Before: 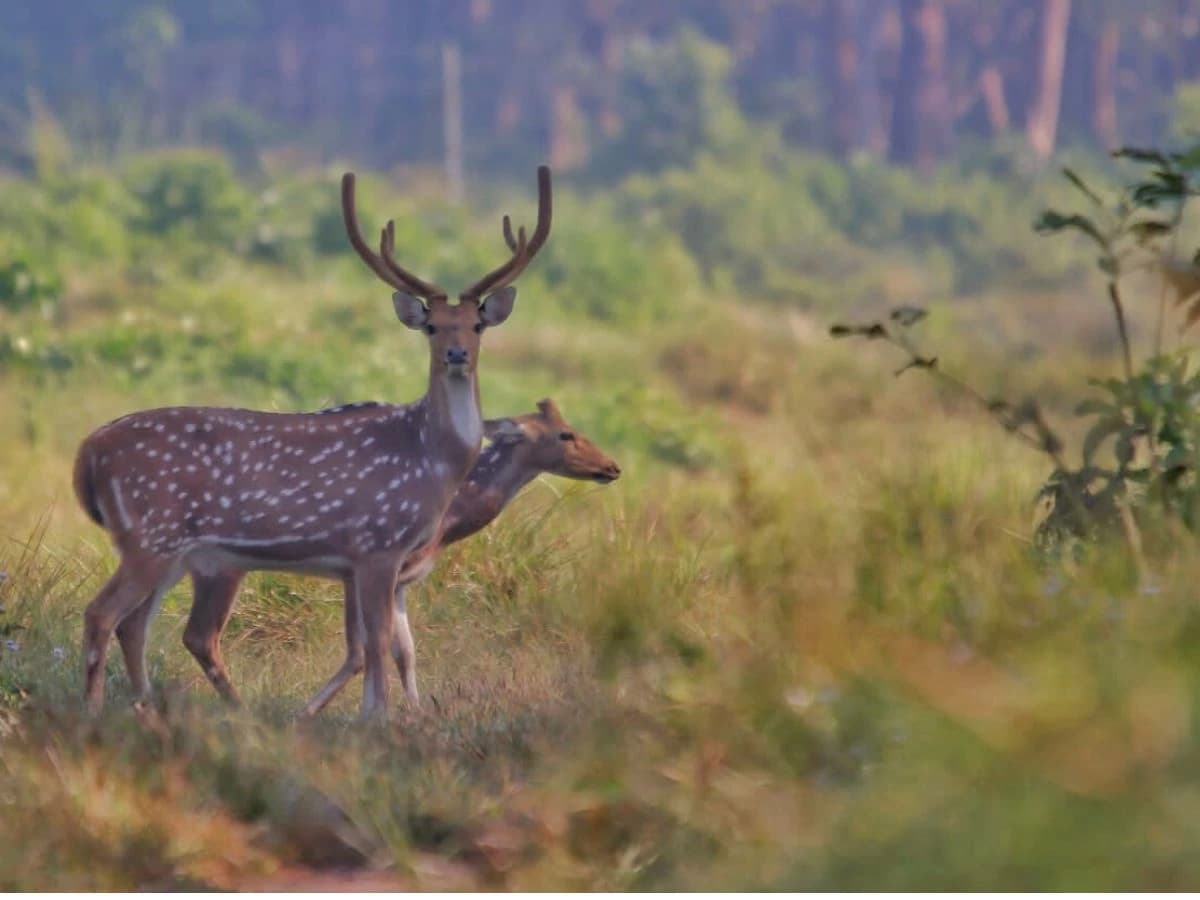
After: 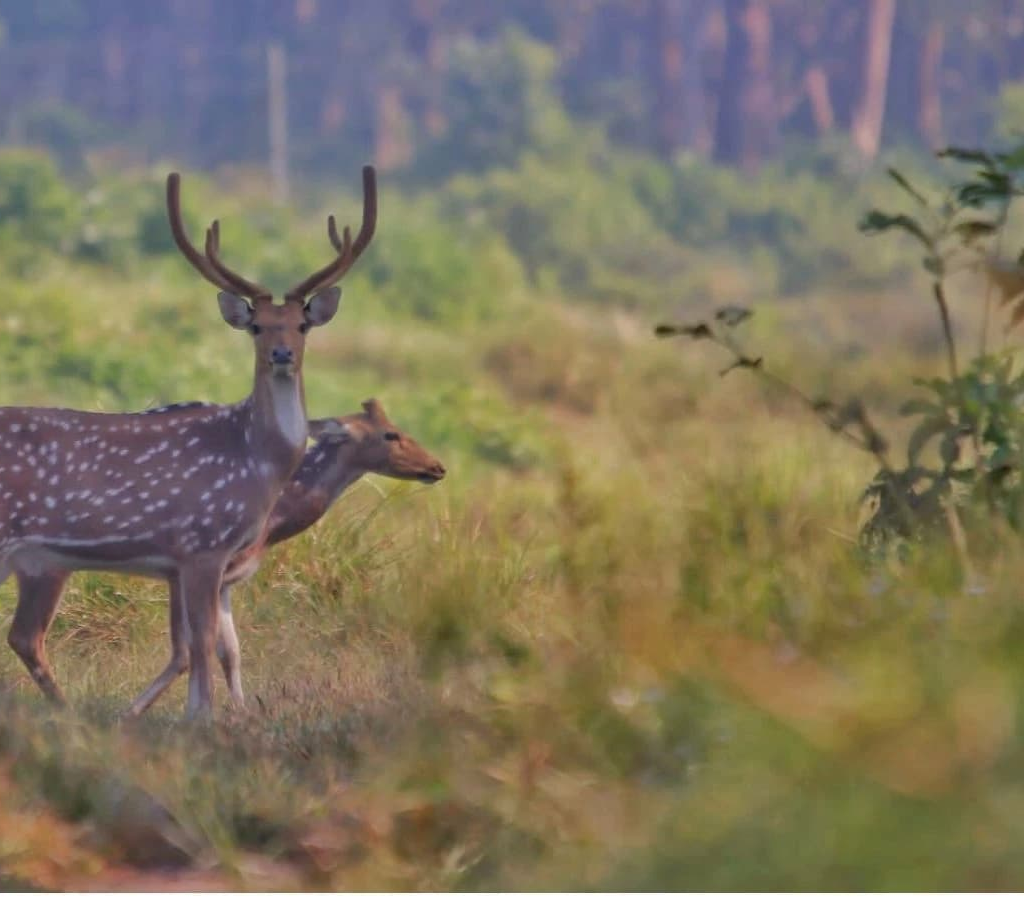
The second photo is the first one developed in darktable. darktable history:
shadows and highlights: on, module defaults
crop and rotate: left 14.584%
